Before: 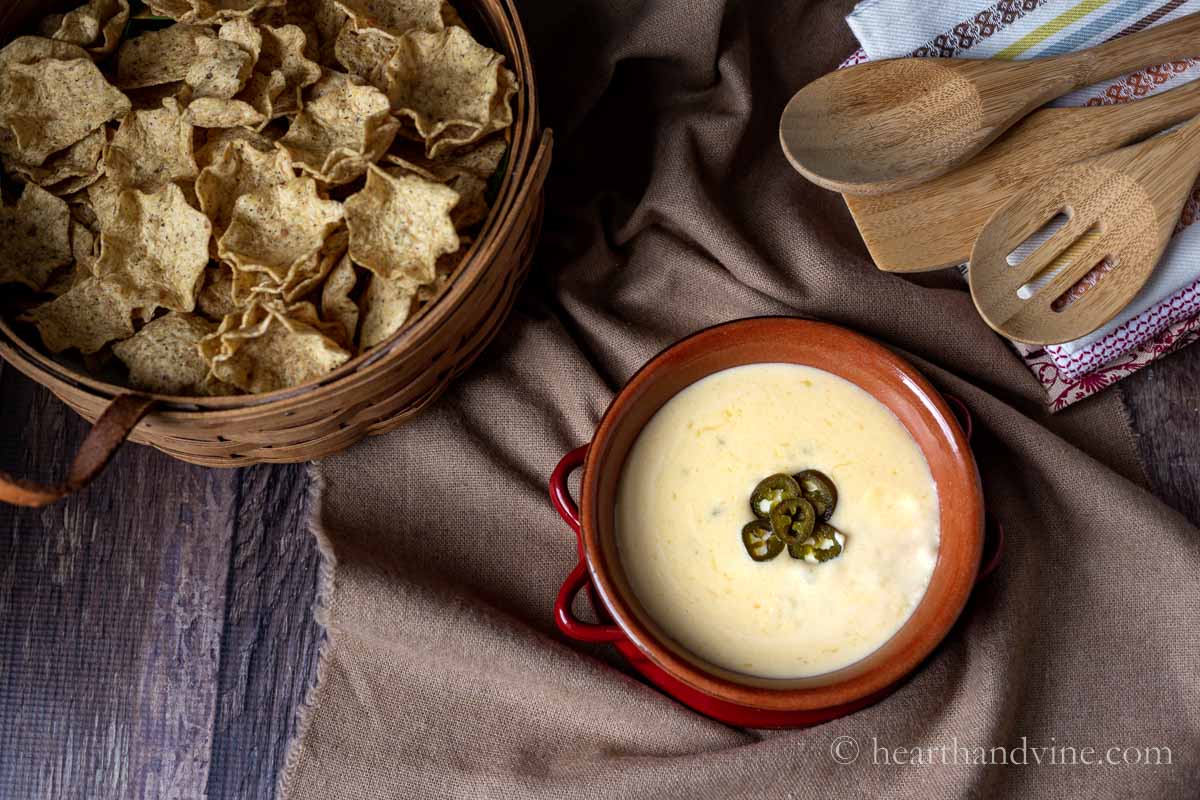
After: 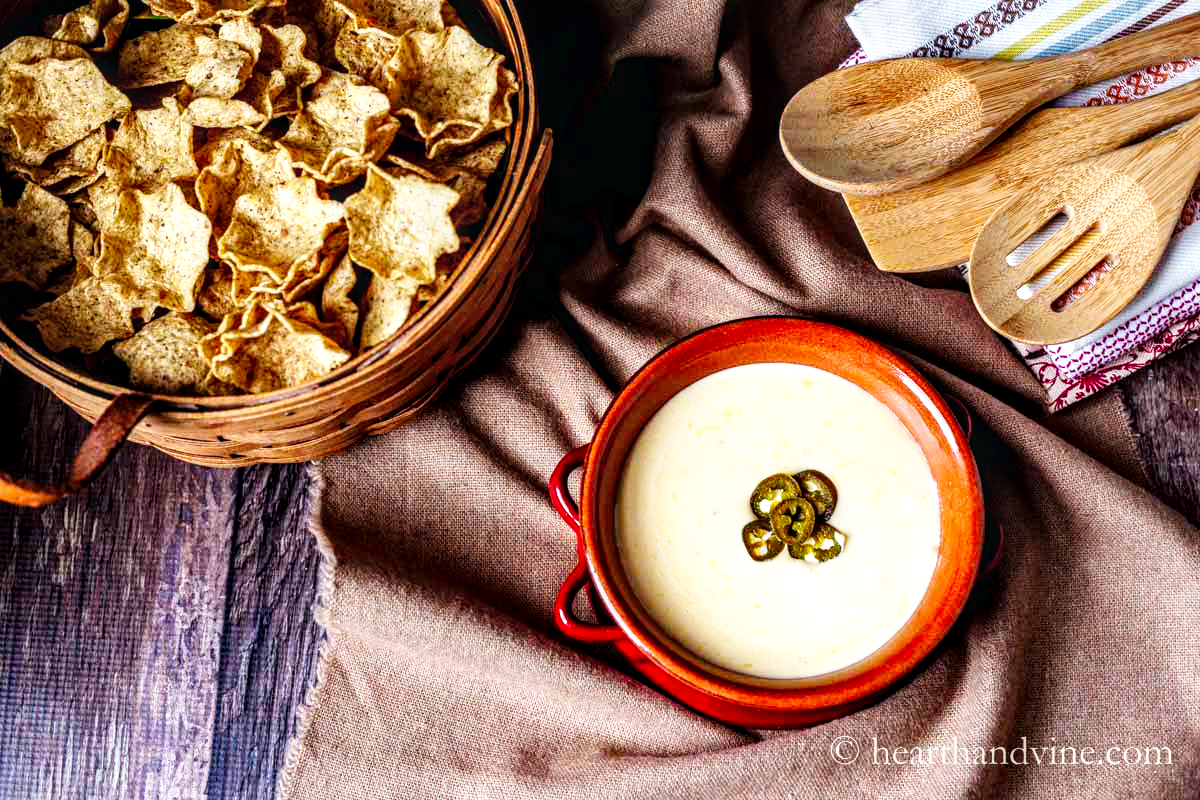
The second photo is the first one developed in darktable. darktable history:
local contrast: detail 140%
base curve: curves: ch0 [(0, 0.003) (0.001, 0.002) (0.006, 0.004) (0.02, 0.022) (0.048, 0.086) (0.094, 0.234) (0.162, 0.431) (0.258, 0.629) (0.385, 0.8) (0.548, 0.918) (0.751, 0.988) (1, 1)], preserve colors none
